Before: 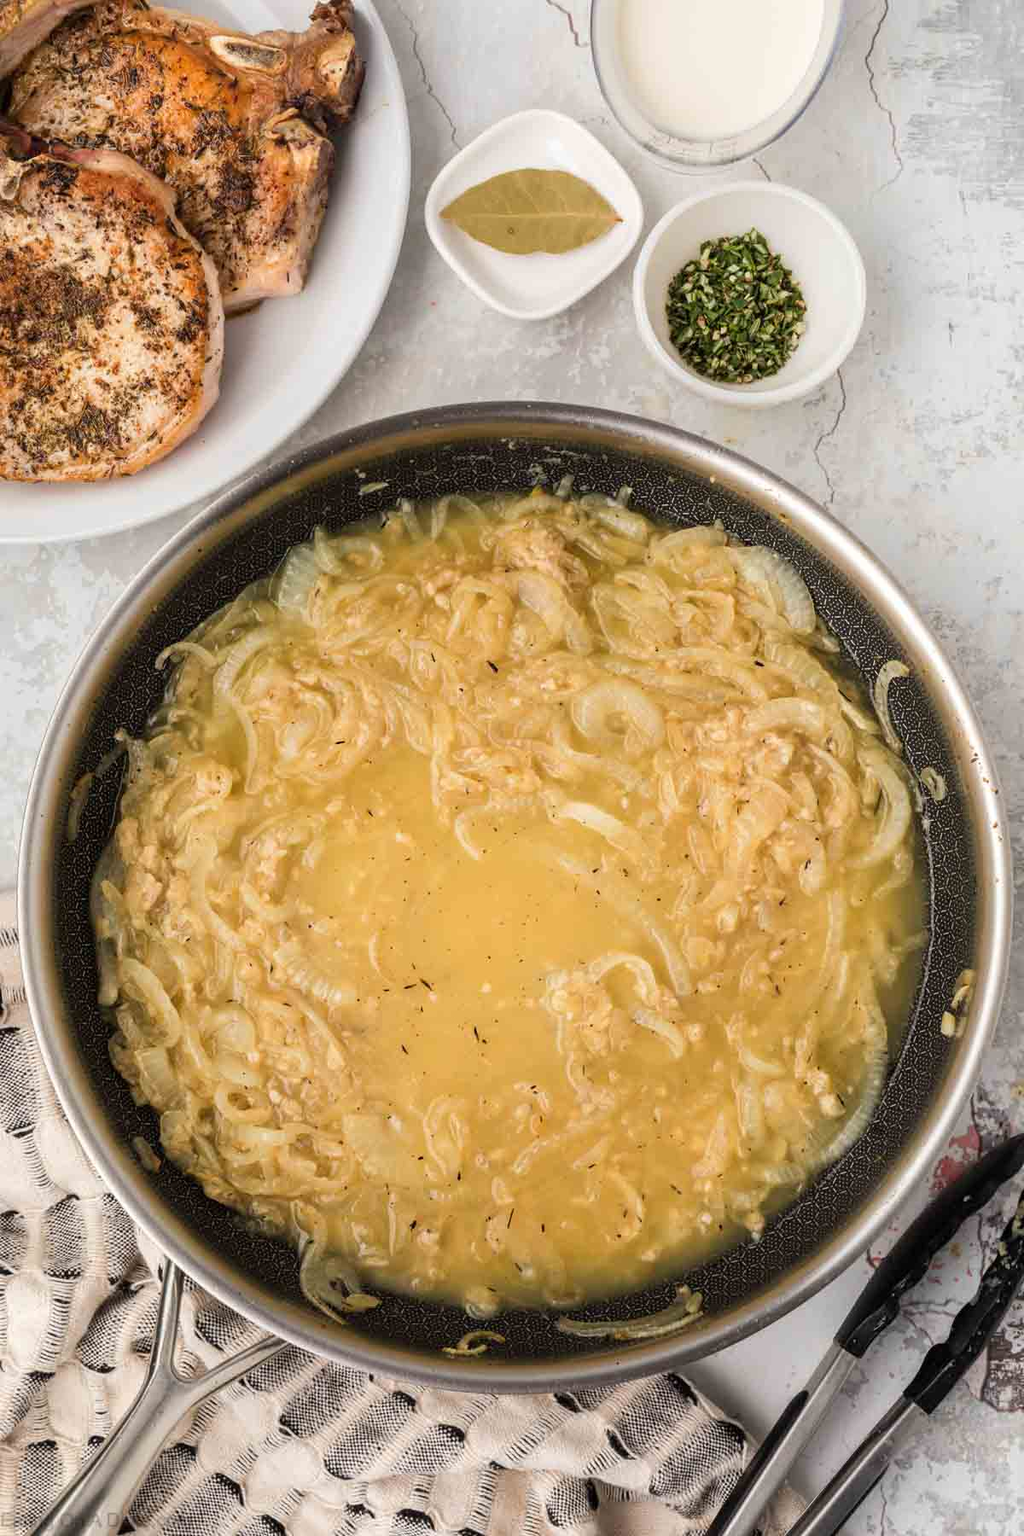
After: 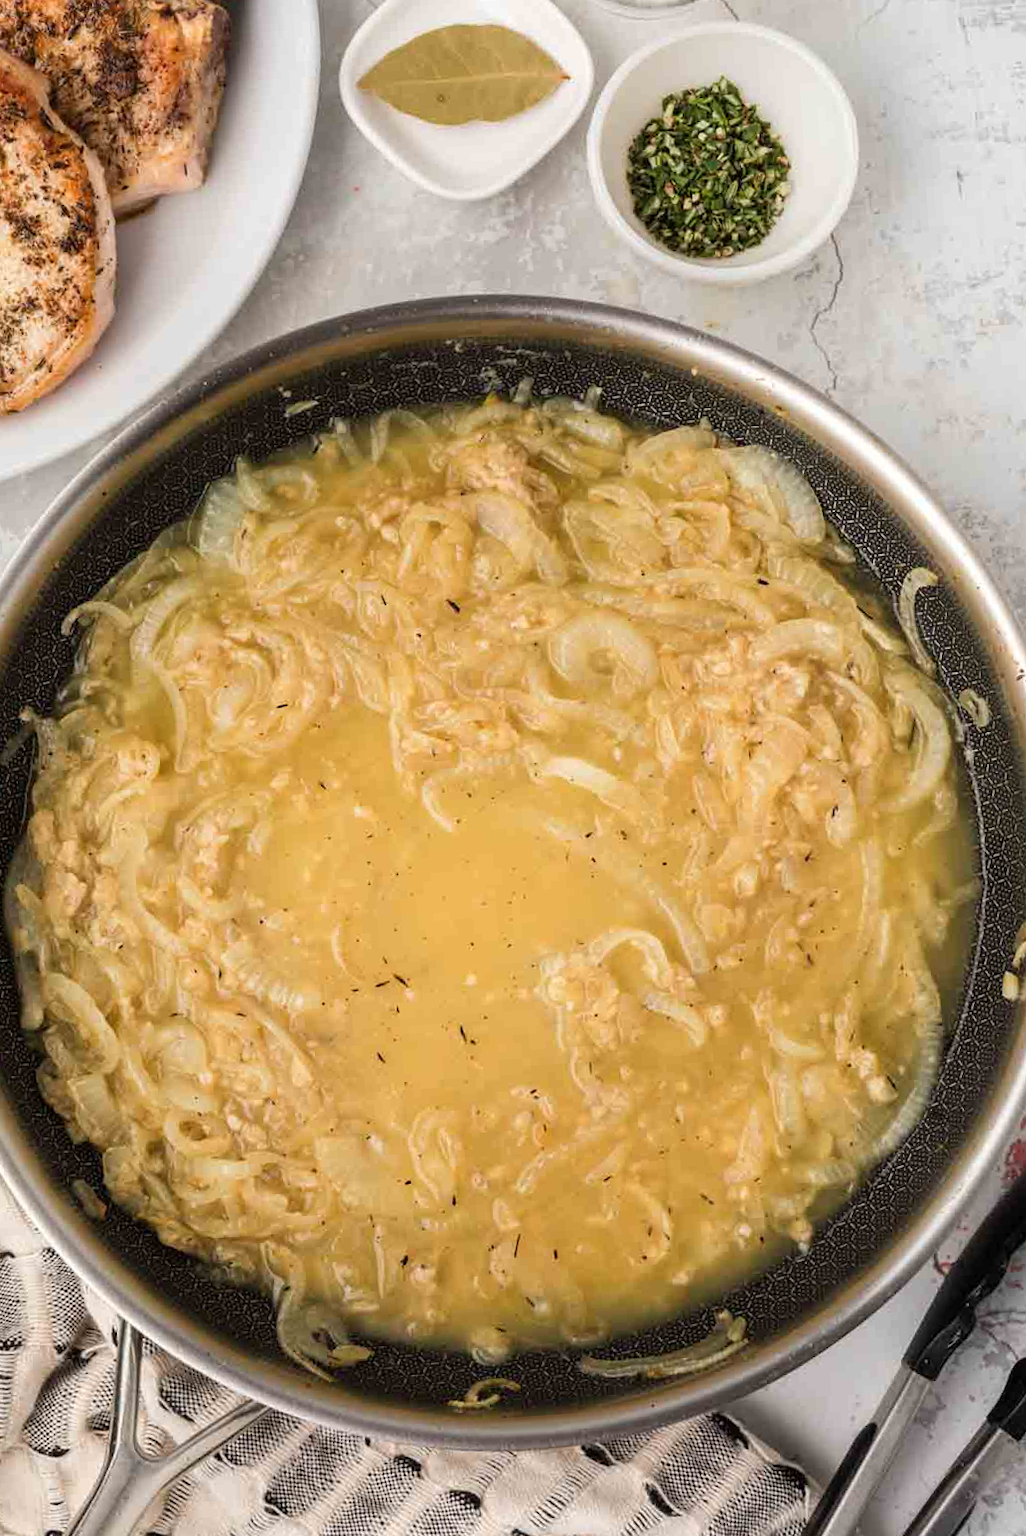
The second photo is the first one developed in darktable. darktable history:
crop and rotate: angle 3.82°, left 5.459%, top 5.692%
